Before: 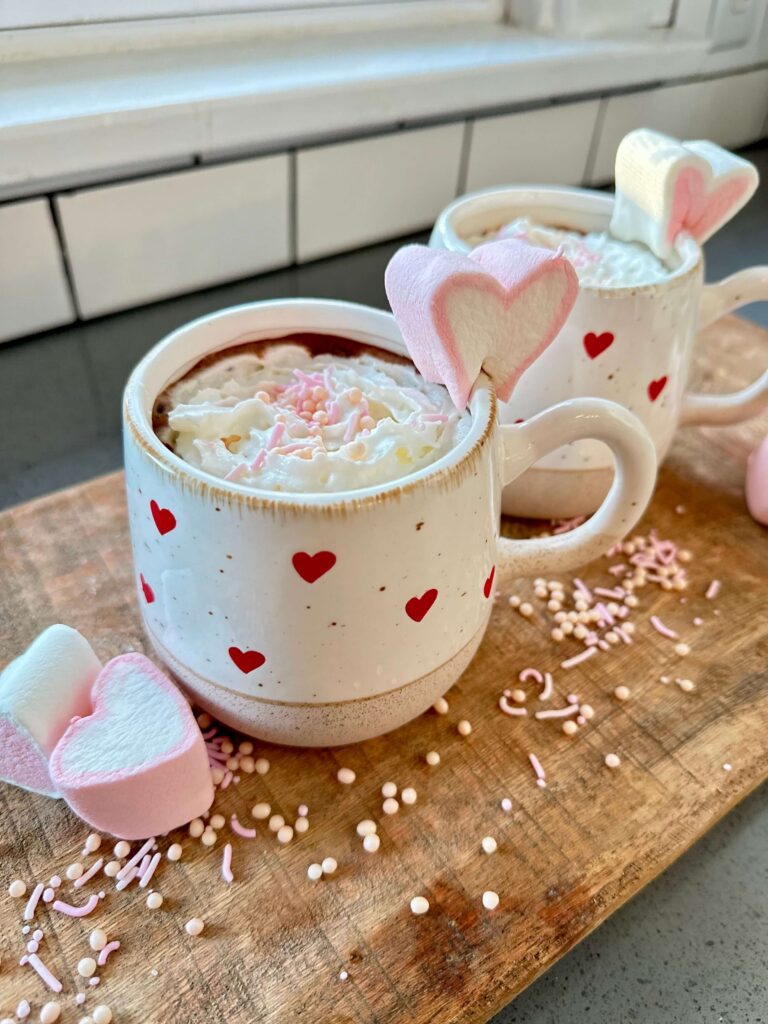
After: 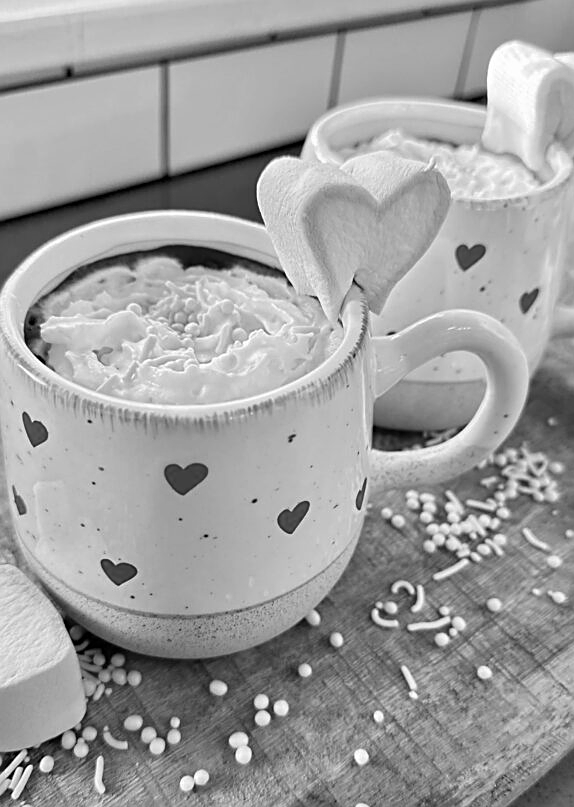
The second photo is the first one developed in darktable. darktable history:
sharpen: on, module defaults
crop: left 16.768%, top 8.653%, right 8.362%, bottom 12.485%
monochrome: a 32, b 64, size 2.3, highlights 1
